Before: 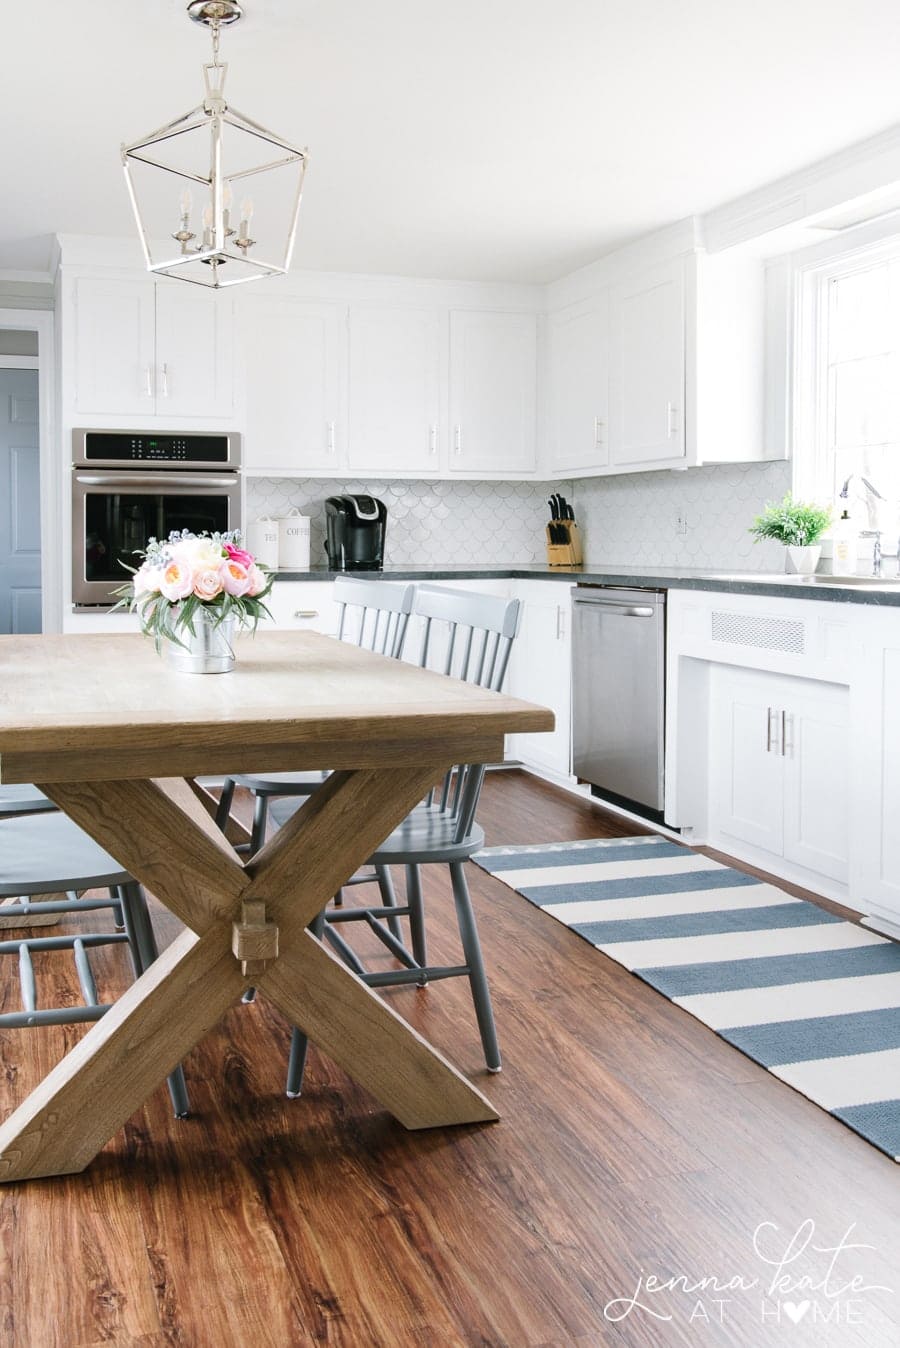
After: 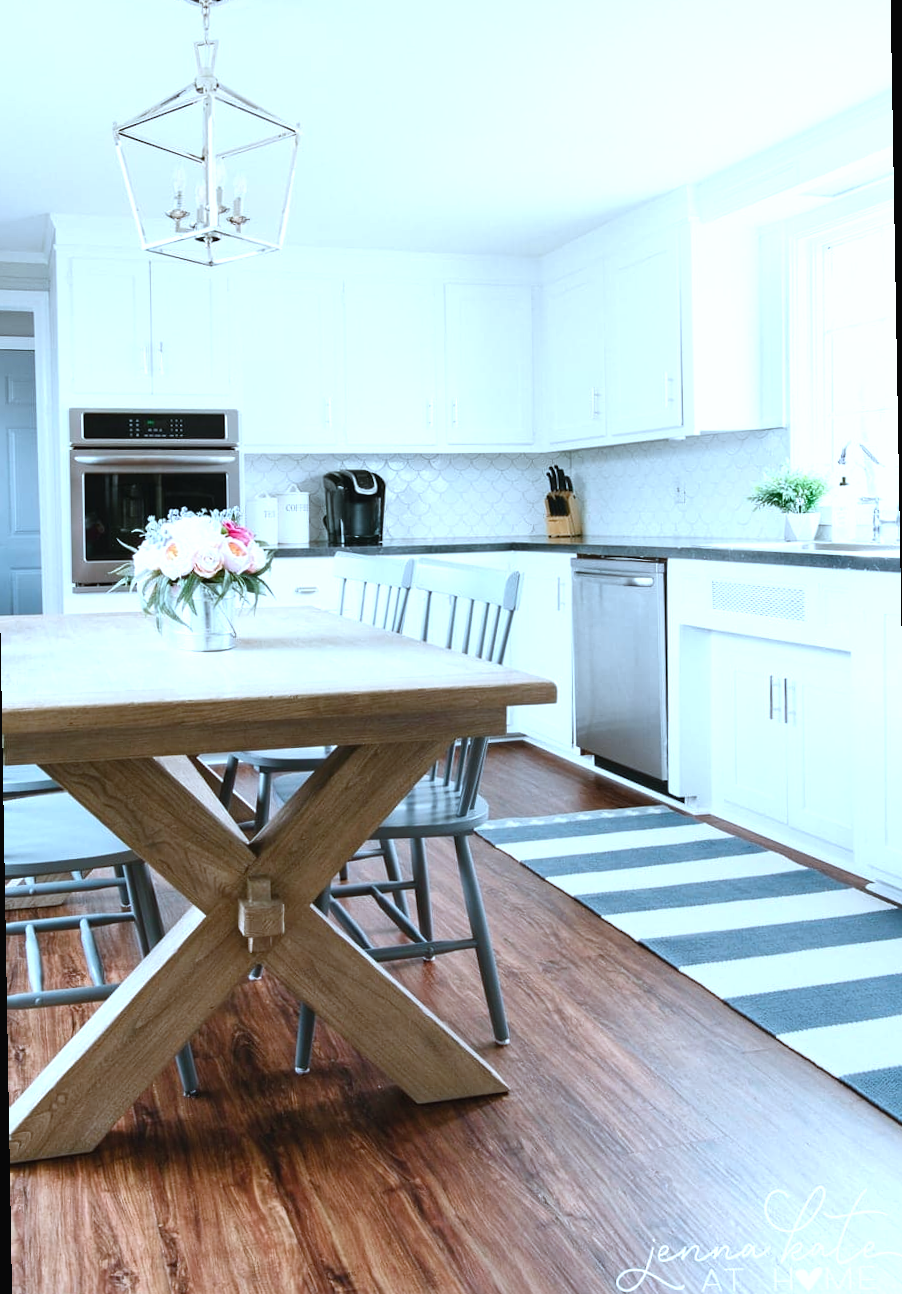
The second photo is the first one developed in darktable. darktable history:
rotate and perspective: rotation -1°, crop left 0.011, crop right 0.989, crop top 0.025, crop bottom 0.975
color balance rgb: shadows lift › chroma 1%, shadows lift › hue 28.8°, power › hue 60°, highlights gain › chroma 1%, highlights gain › hue 60°, global offset › luminance 0.25%, perceptual saturation grading › highlights -20%, perceptual saturation grading › shadows 20%, perceptual brilliance grading › highlights 10%, perceptual brilliance grading › shadows -5%, global vibrance 19.67%
color correction: highlights a* -9.73, highlights b* -21.22
